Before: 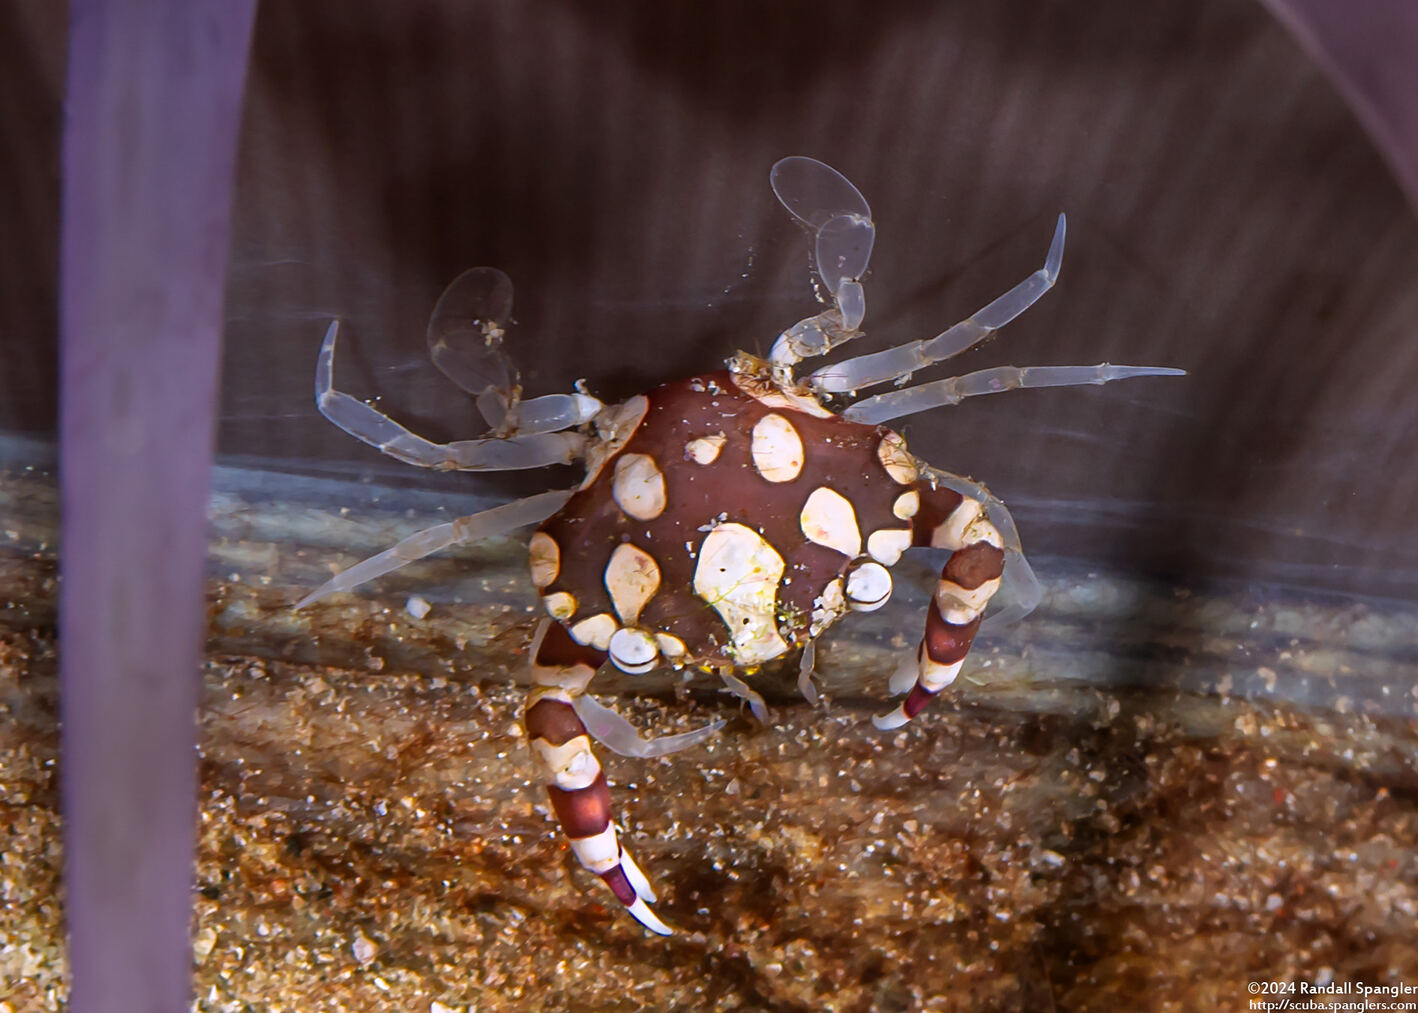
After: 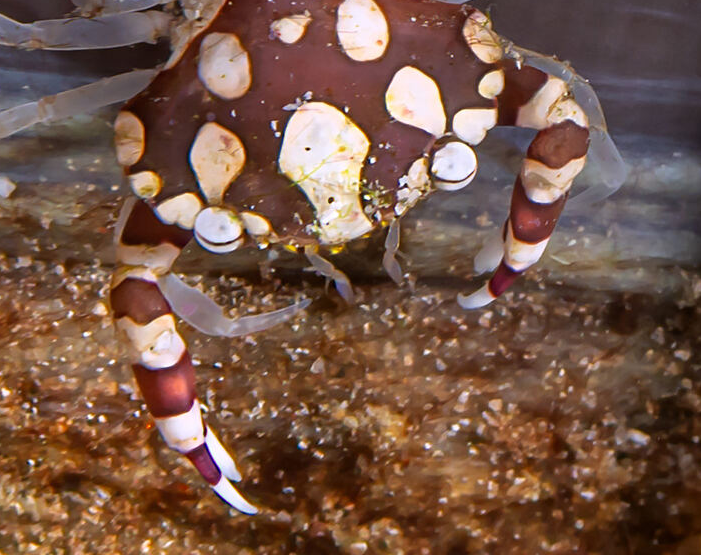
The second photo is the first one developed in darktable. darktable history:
crop: left 29.308%, top 41.638%, right 21.215%, bottom 3.478%
